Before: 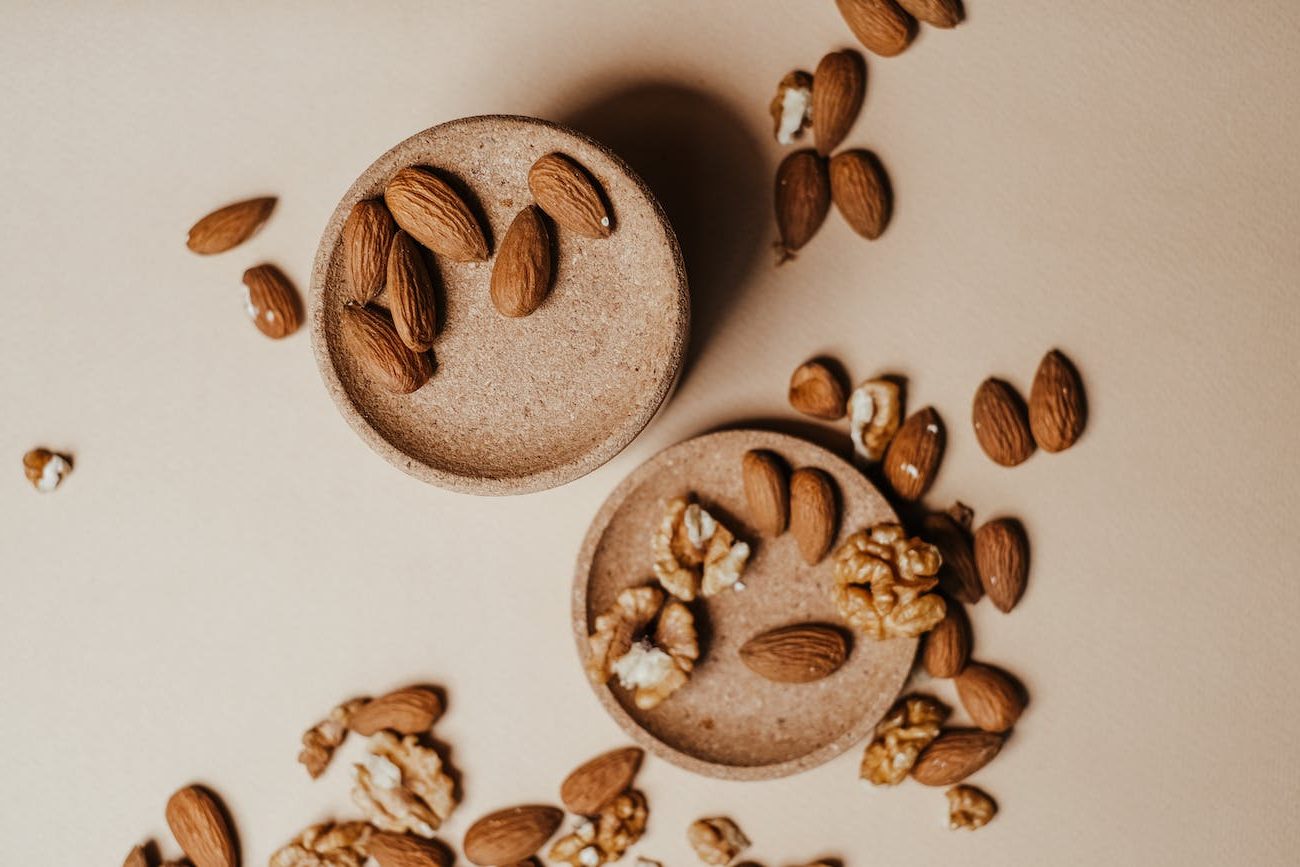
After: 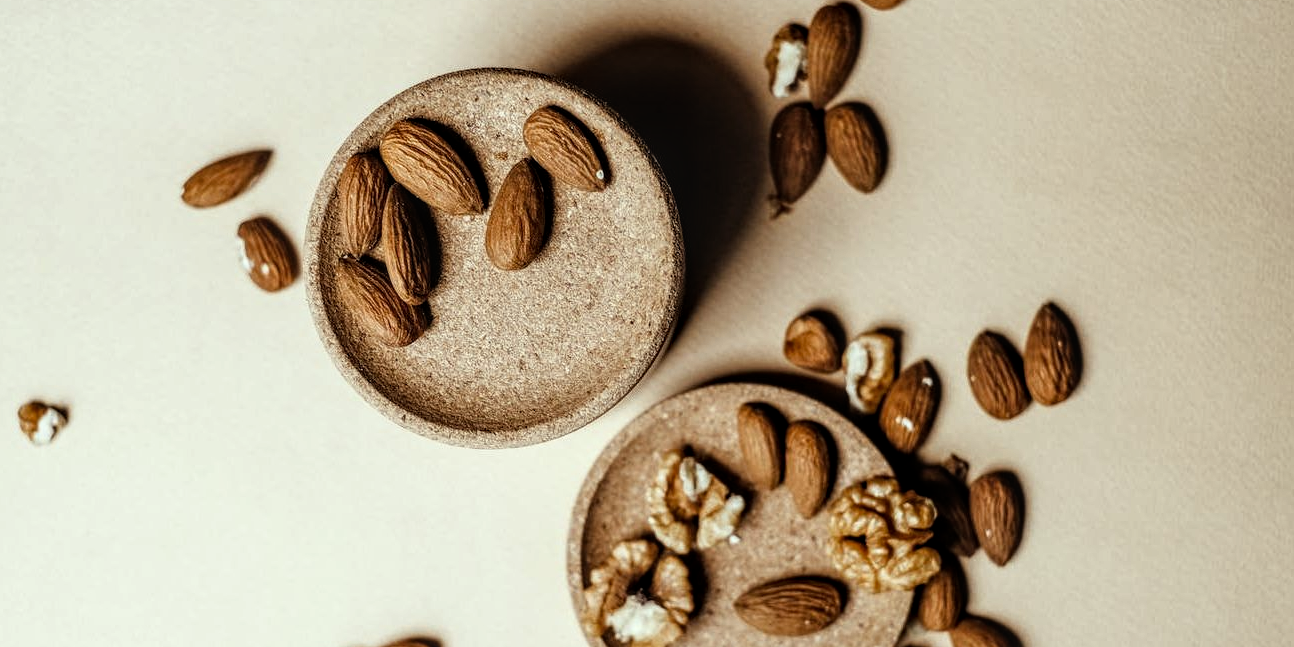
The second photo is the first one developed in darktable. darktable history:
color correction: highlights a* -4.28, highlights b* 6.53
white balance: red 0.967, blue 1.049
crop: left 0.387%, top 5.469%, bottom 19.809%
filmic rgb: white relative exposure 2.2 EV, hardness 6.97
local contrast: on, module defaults
